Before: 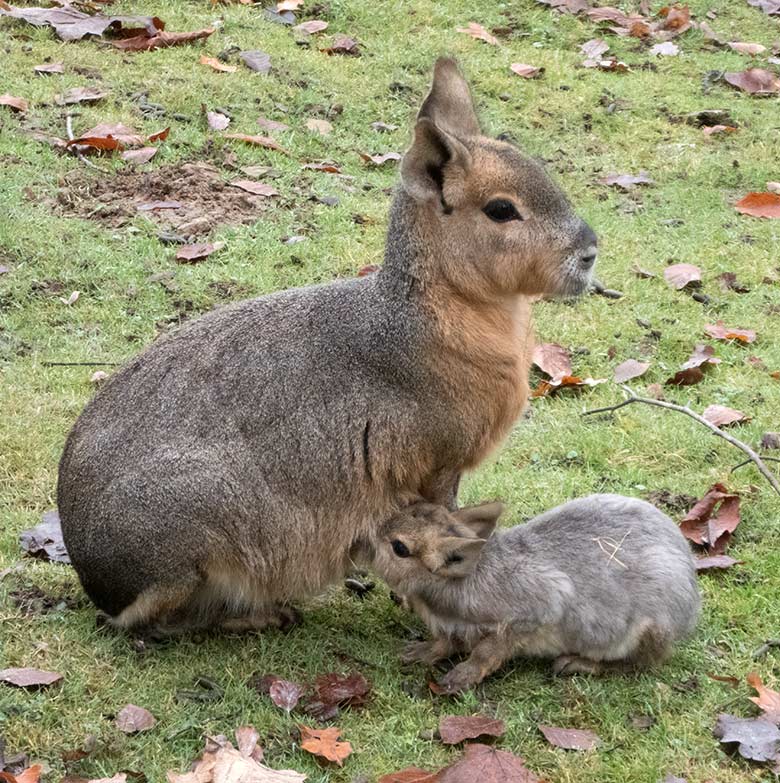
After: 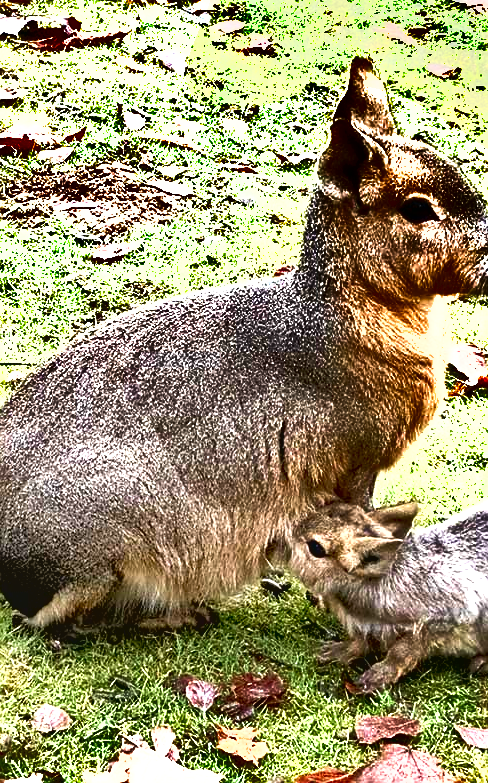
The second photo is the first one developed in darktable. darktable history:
tone equalizer: -8 EV -1.06 EV, -7 EV -1.04 EV, -6 EV -0.839 EV, -5 EV -0.574 EV, -3 EV 0.555 EV, -2 EV 0.858 EV, -1 EV 0.986 EV, +0 EV 1.08 EV
shadows and highlights: shadows 20.85, highlights -81.59, soften with gaussian
velvia: on, module defaults
contrast brightness saturation: contrast -0.095, brightness 0.051, saturation 0.077
crop: left 10.813%, right 26.502%
exposure: black level correction 0.012, exposure 0.7 EV, compensate highlight preservation false
sharpen: on, module defaults
